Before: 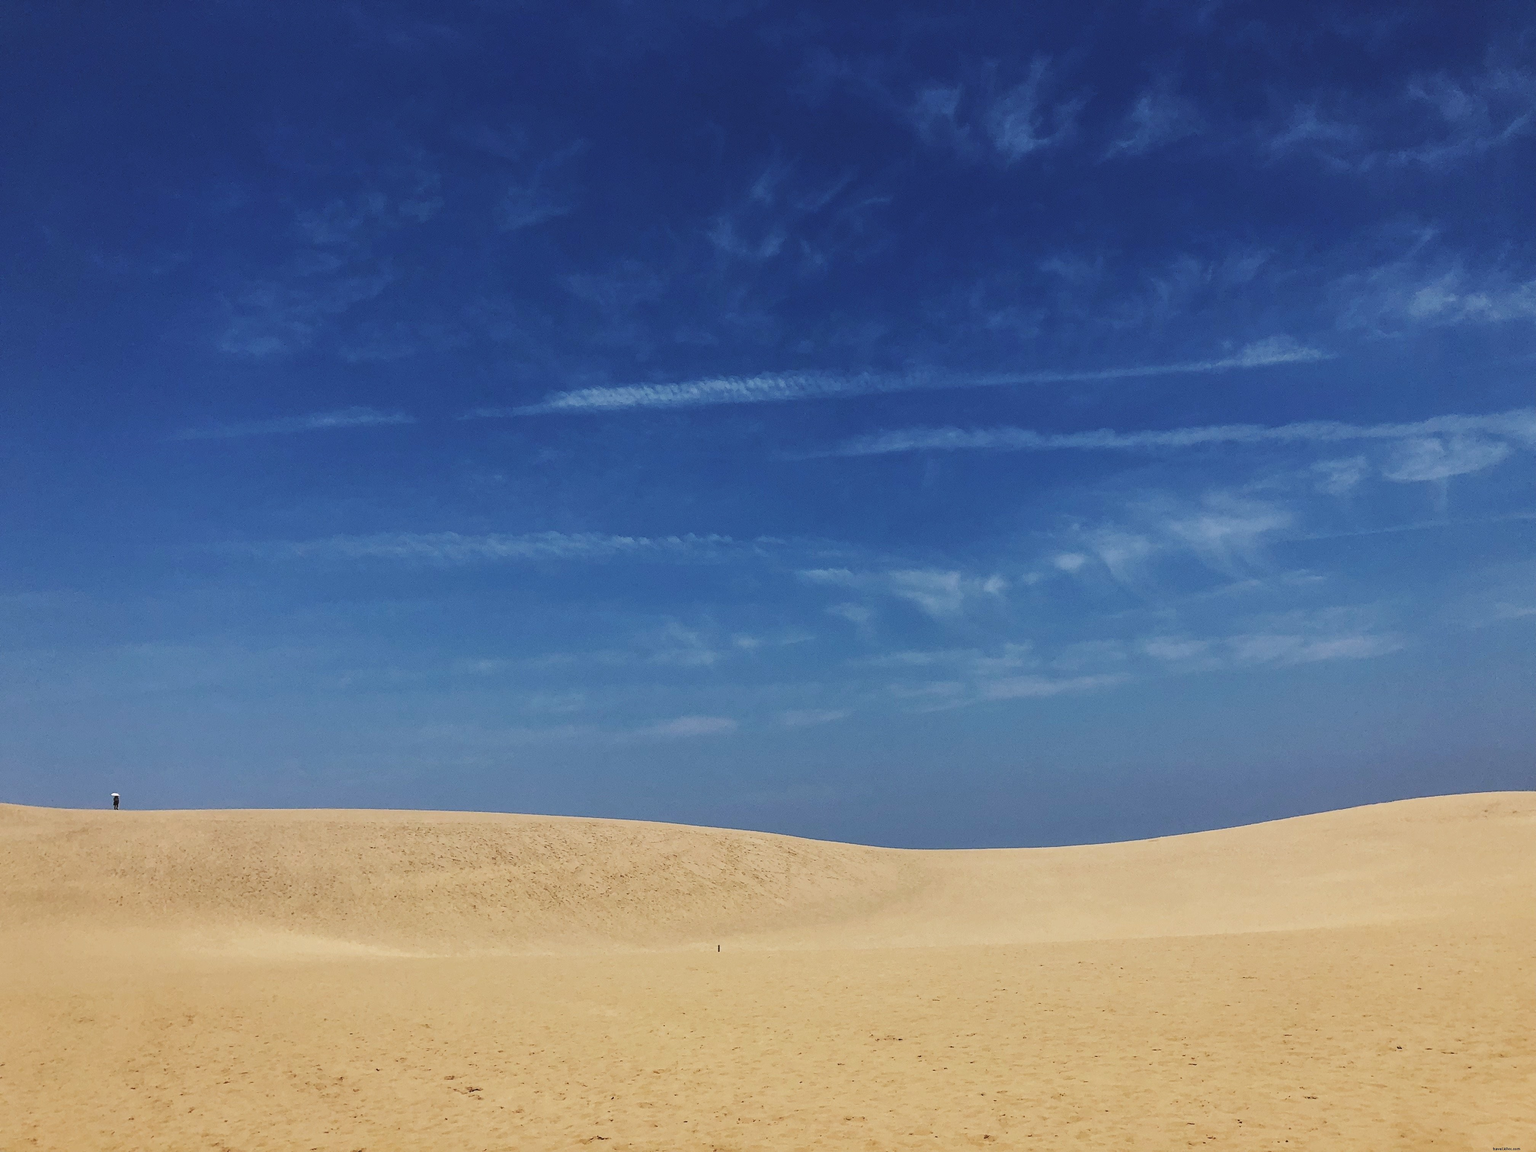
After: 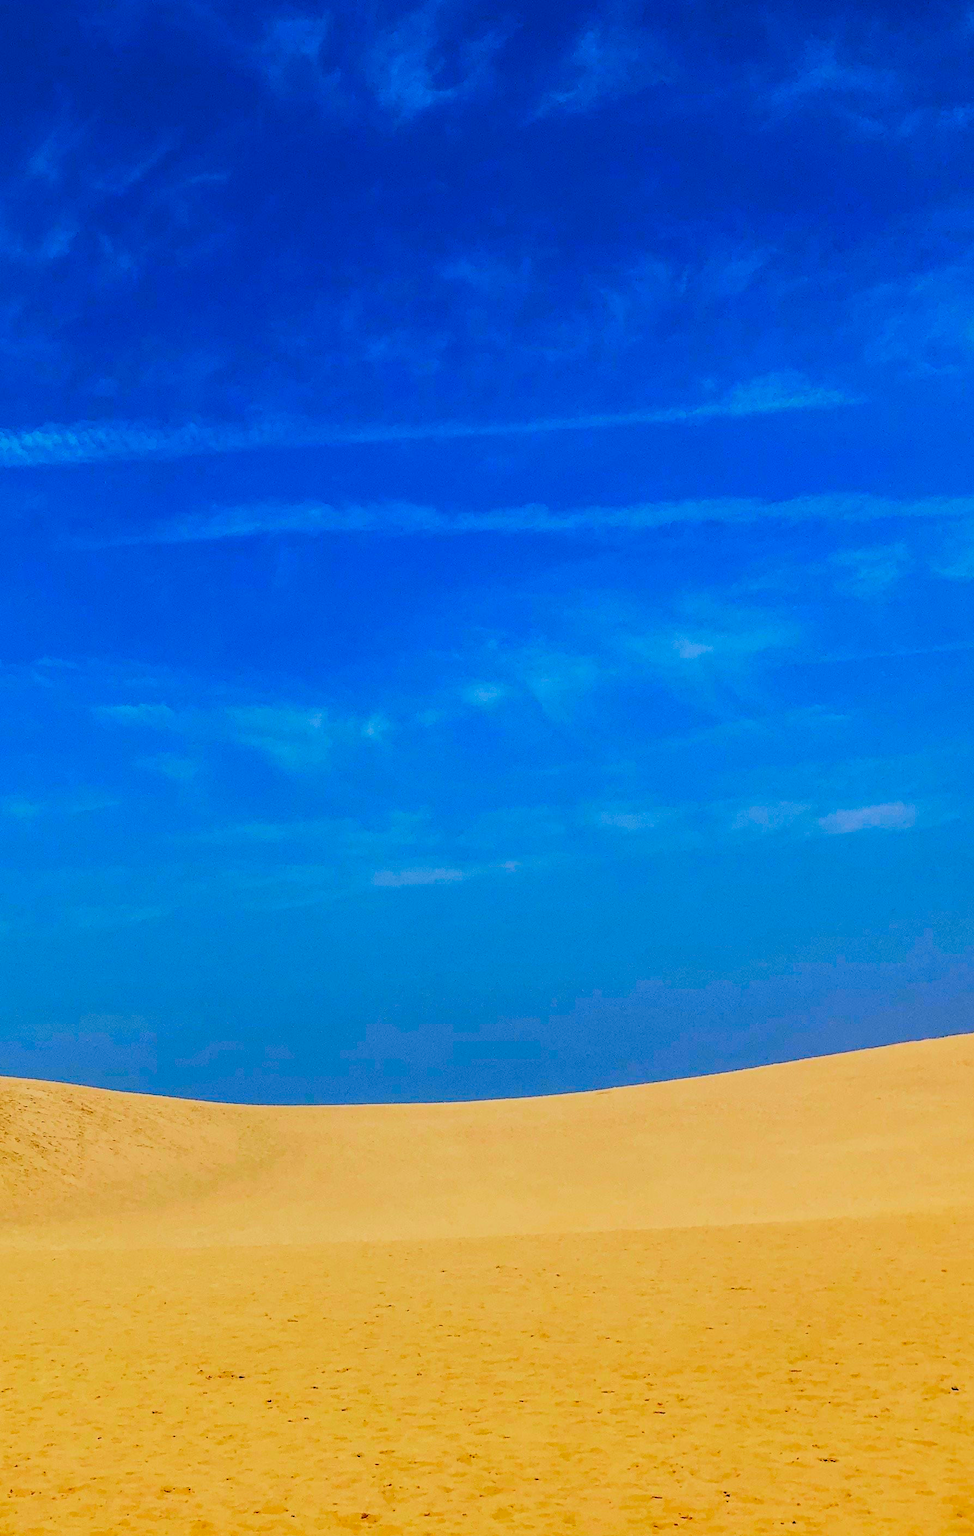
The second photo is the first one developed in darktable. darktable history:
color correction: saturation 2.15
crop: left 47.628%, top 6.643%, right 7.874%
filmic rgb: black relative exposure -11.88 EV, white relative exposure 5.43 EV, threshold 3 EV, hardness 4.49, latitude 50%, contrast 1.14, color science v5 (2021), contrast in shadows safe, contrast in highlights safe, enable highlight reconstruction true
